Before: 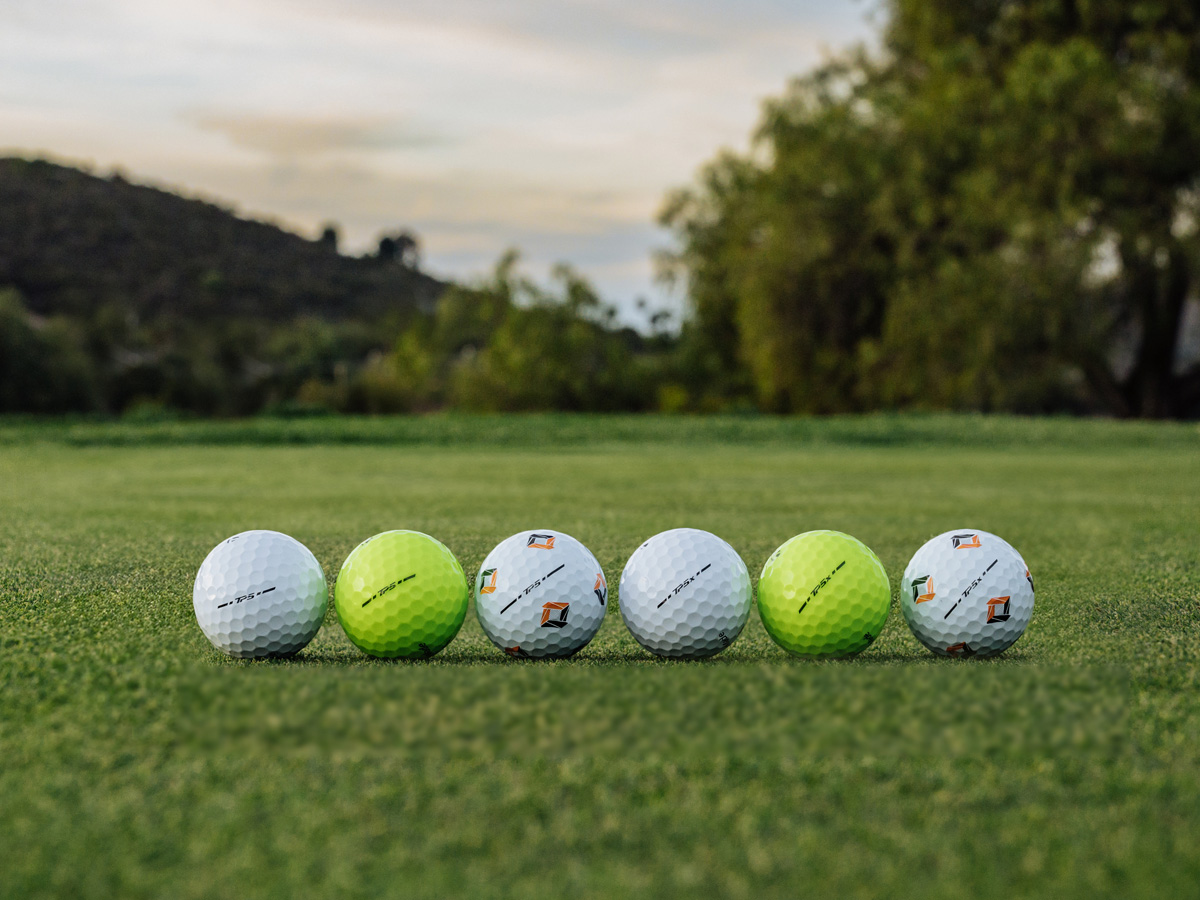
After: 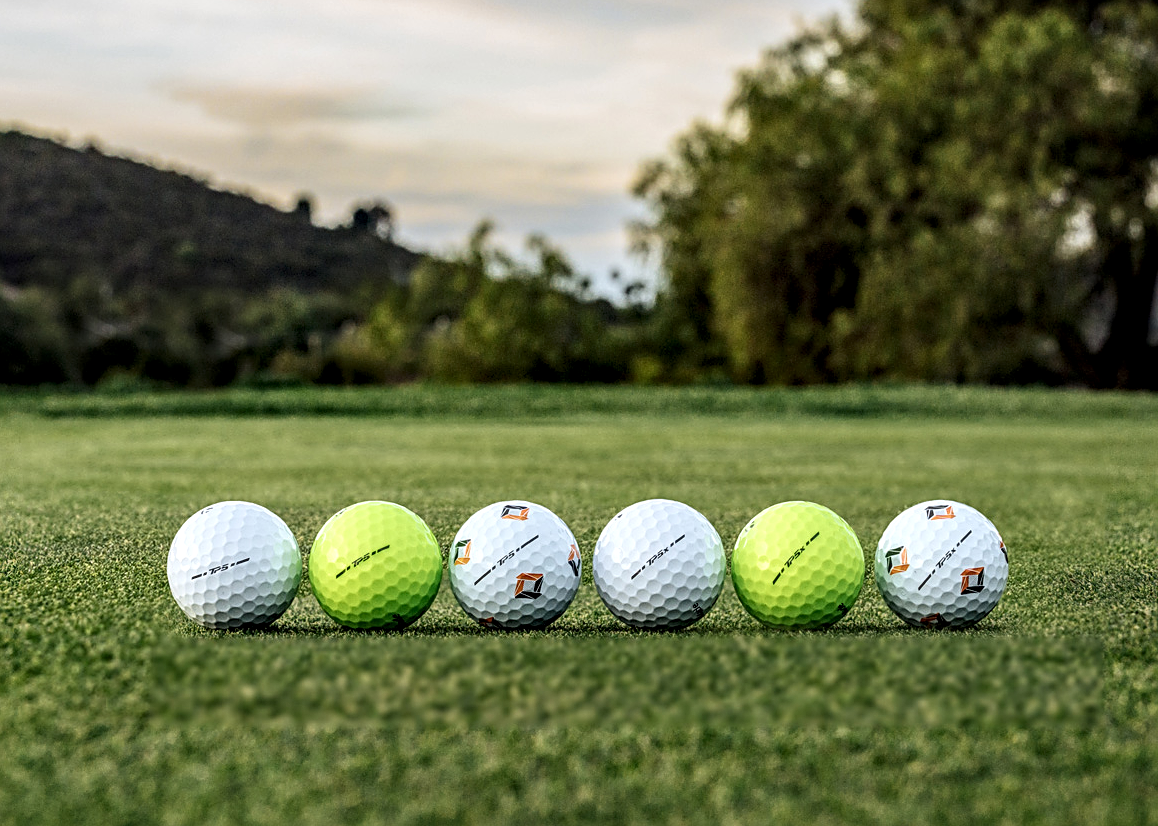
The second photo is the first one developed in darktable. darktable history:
sharpen: amount 0.493
crop: left 2.248%, top 3.264%, right 1.219%, bottom 4.931%
contrast brightness saturation: contrast 0.147, brightness 0.049
local contrast: detail 150%
